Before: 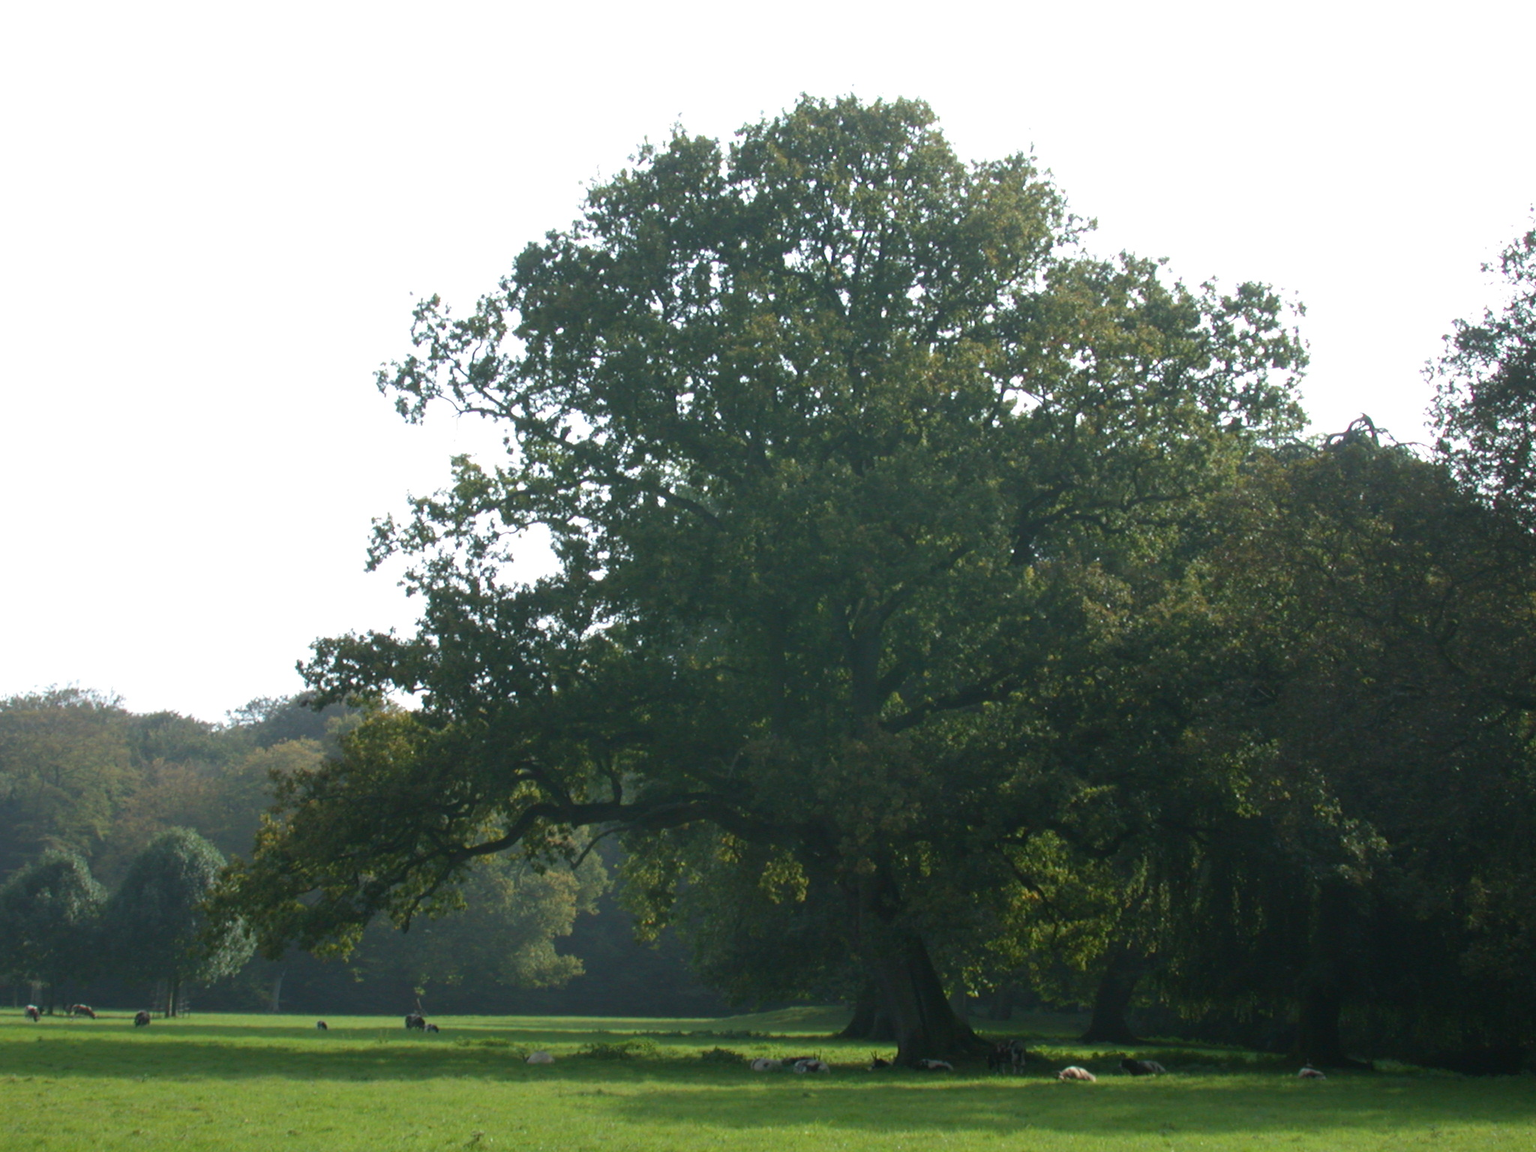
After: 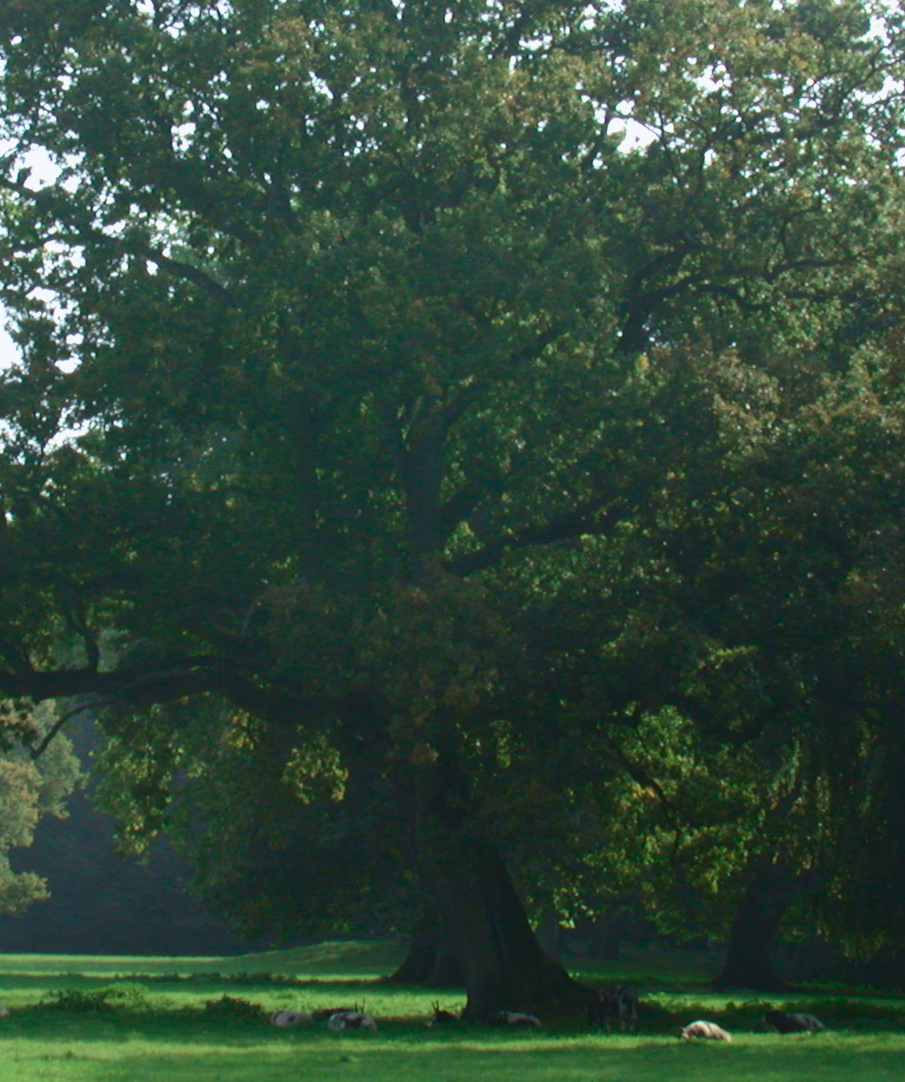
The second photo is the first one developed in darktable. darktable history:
contrast brightness saturation: saturation -0.068
crop: left 35.693%, top 26.157%, right 20.081%, bottom 3.393%
tone curve: curves: ch0 [(0, 0.039) (0.104, 0.103) (0.273, 0.267) (0.448, 0.487) (0.704, 0.761) (0.886, 0.922) (0.994, 0.971)]; ch1 [(0, 0) (0.335, 0.298) (0.446, 0.413) (0.485, 0.487) (0.515, 0.503) (0.566, 0.563) (0.641, 0.655) (1, 1)]; ch2 [(0, 0) (0.314, 0.301) (0.421, 0.411) (0.502, 0.494) (0.528, 0.54) (0.557, 0.559) (0.612, 0.62) (0.722, 0.686) (1, 1)], color space Lab, independent channels, preserve colors none
